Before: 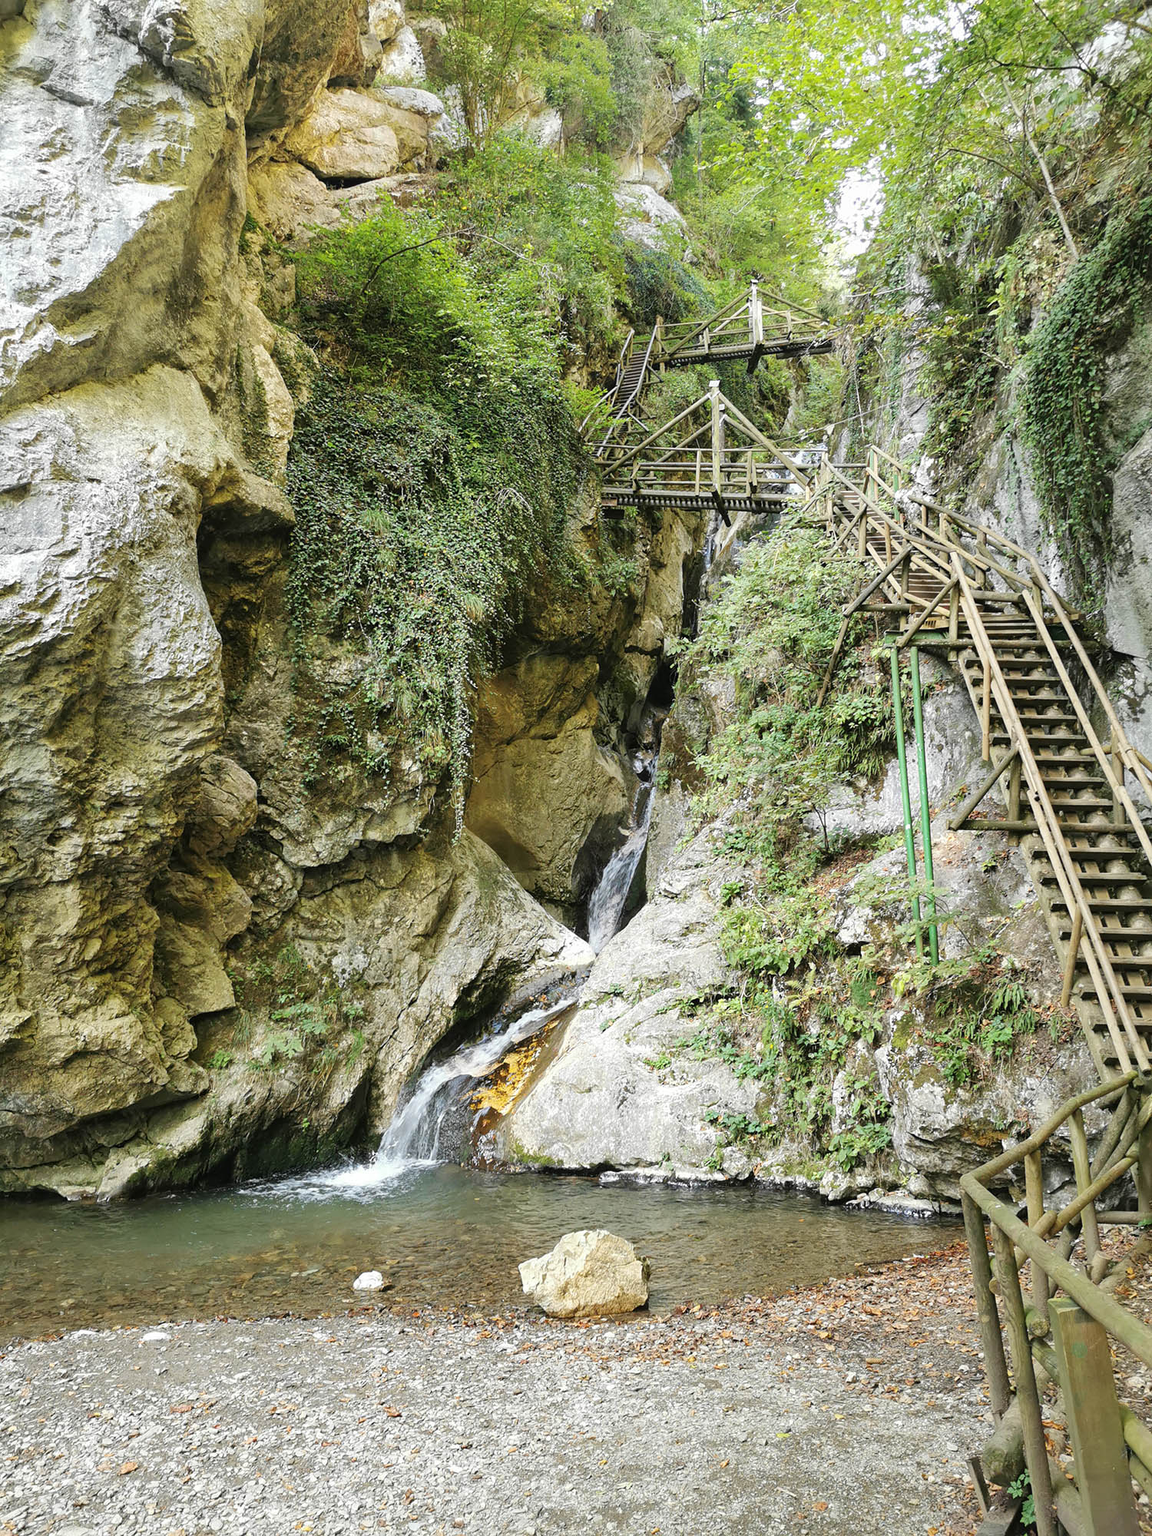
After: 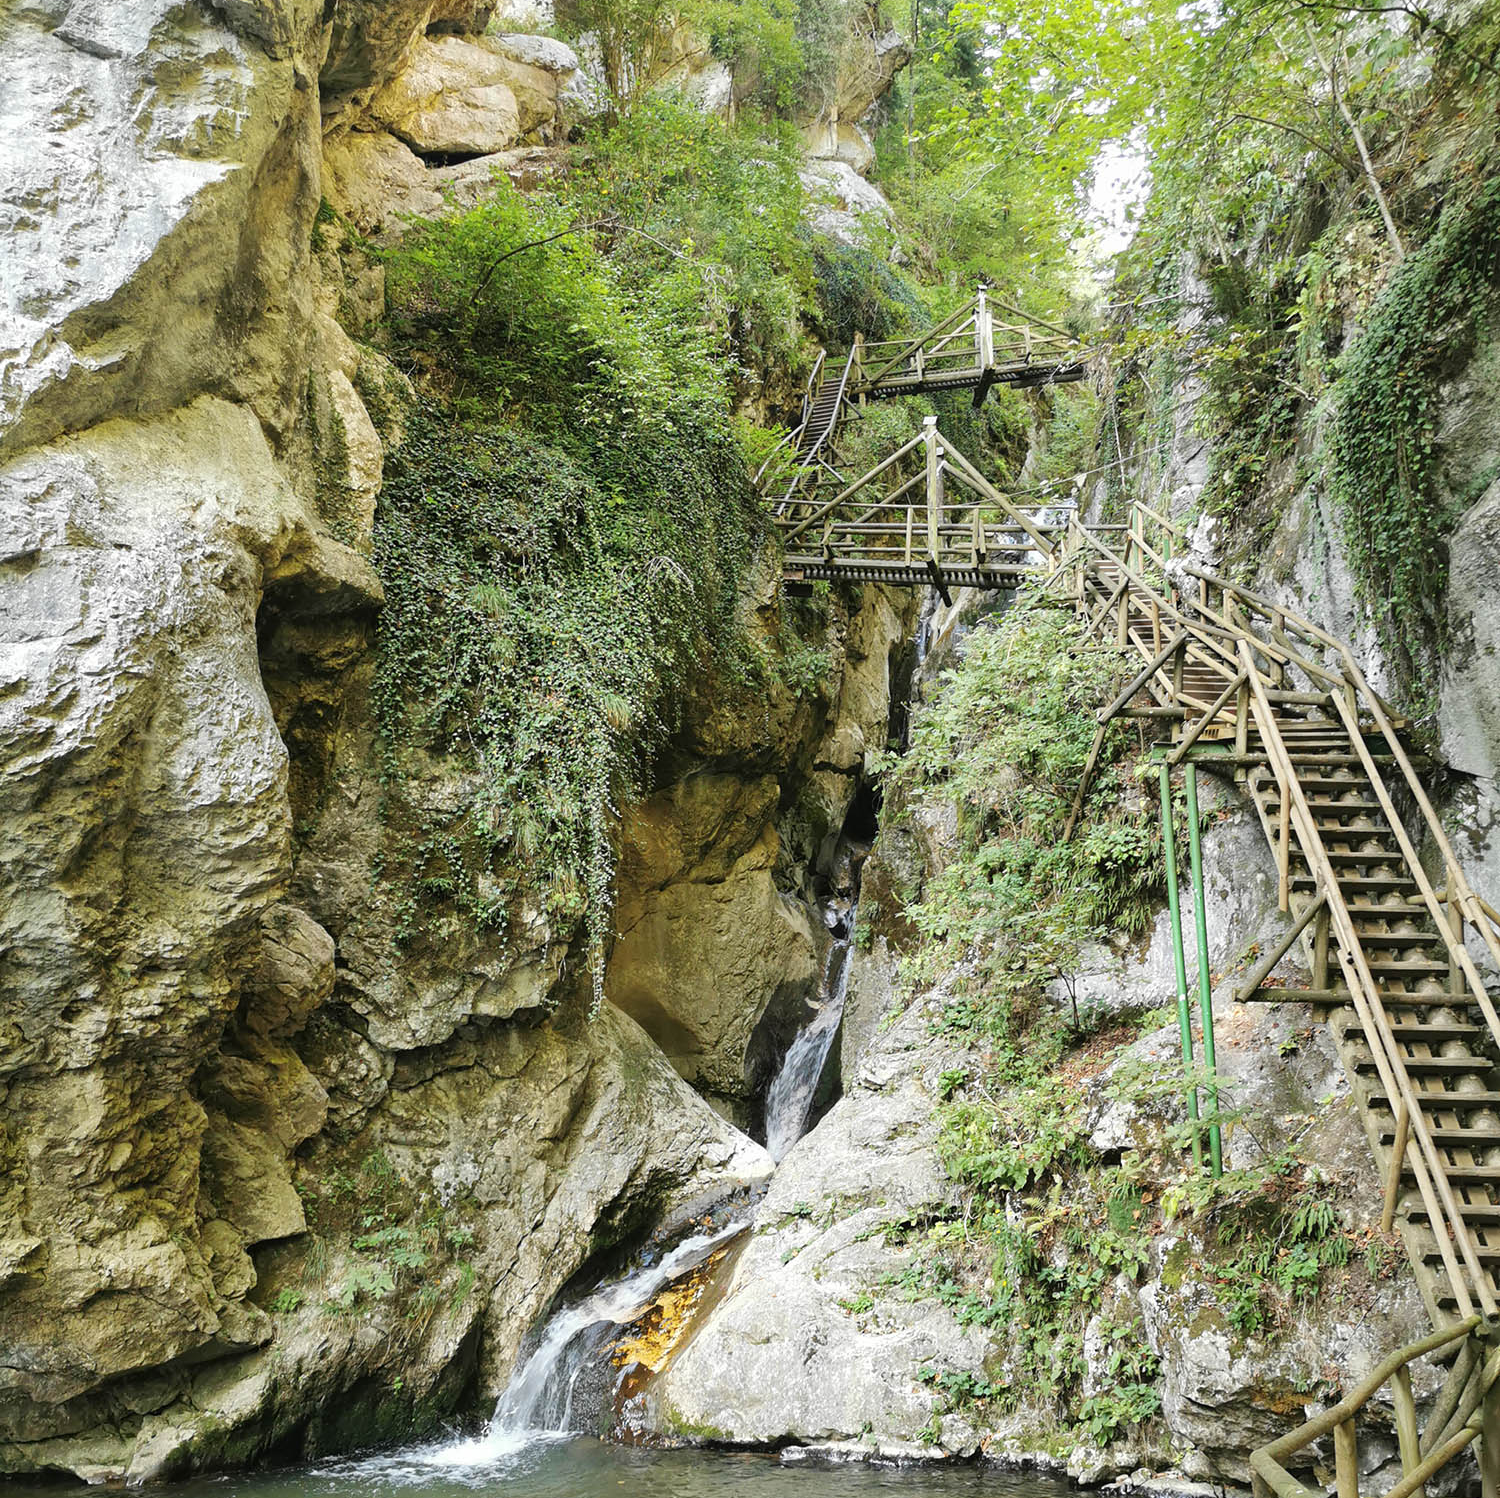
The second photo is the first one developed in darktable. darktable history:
crop: top 3.961%, bottom 21.129%
